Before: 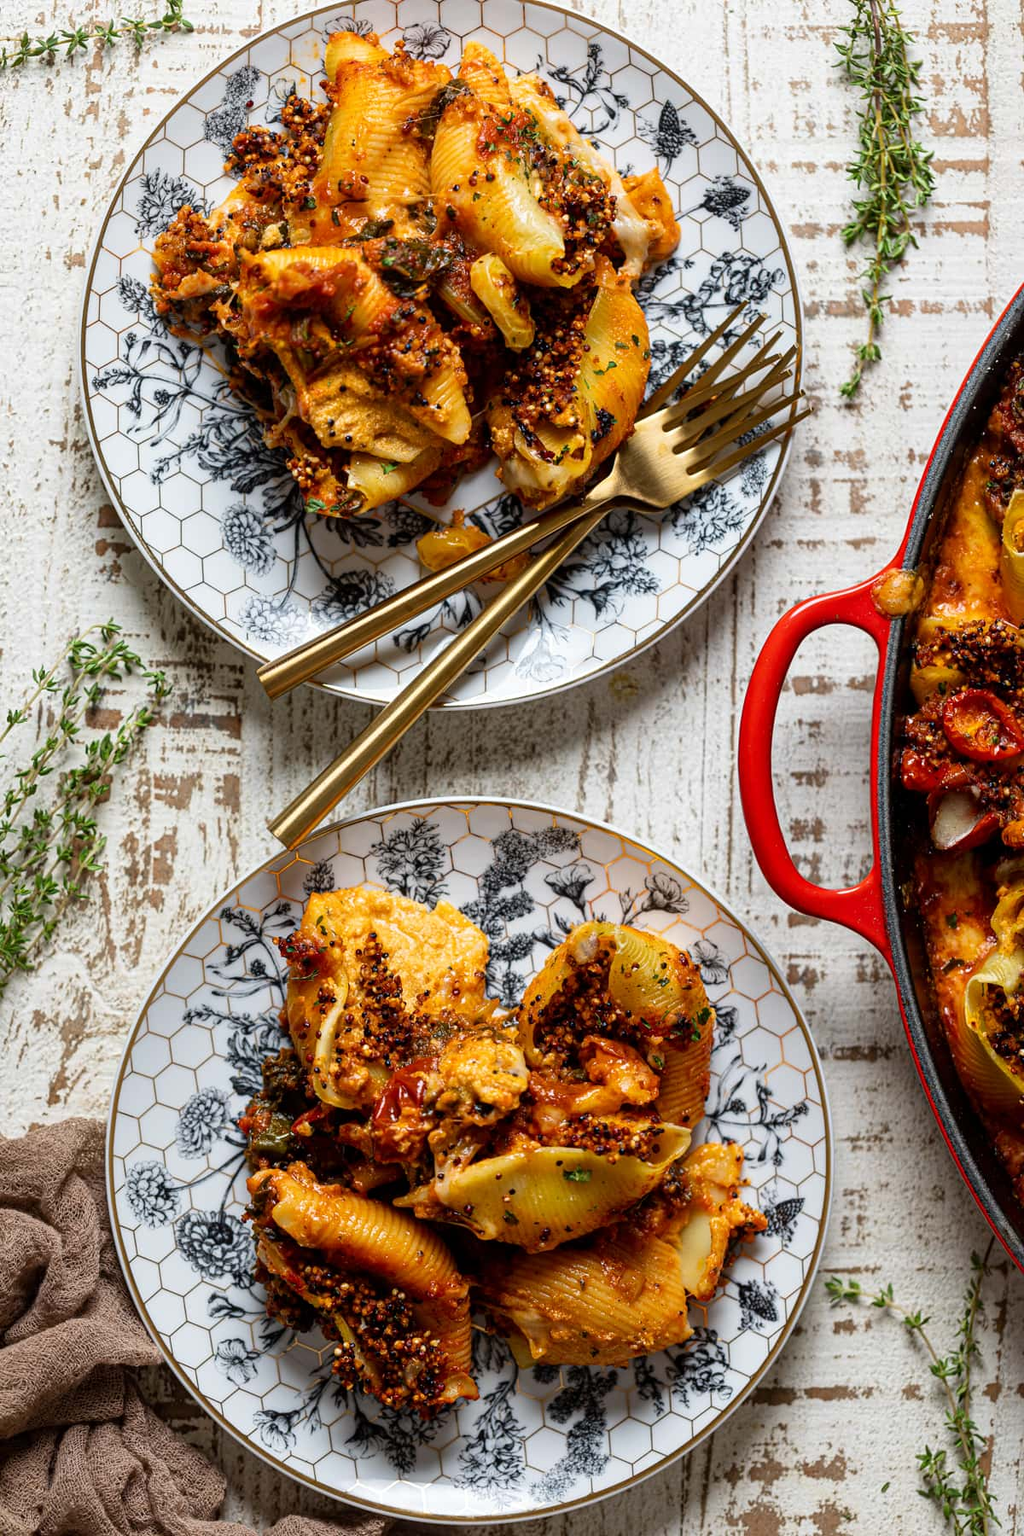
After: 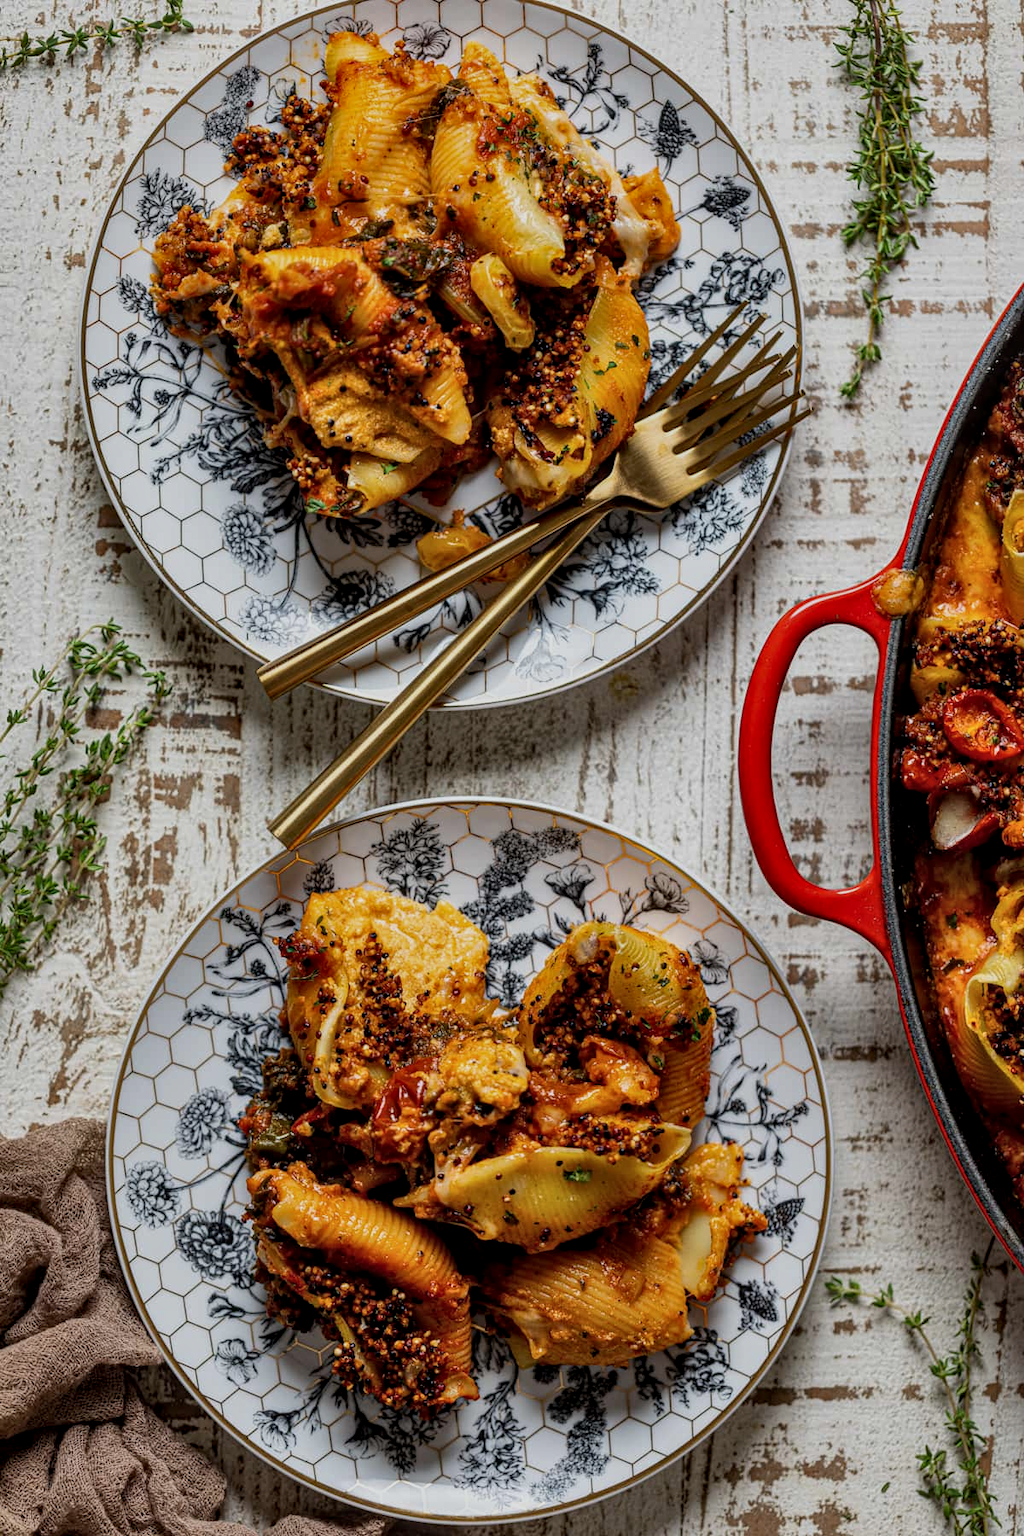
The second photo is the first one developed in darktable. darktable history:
local contrast: on, module defaults
shadows and highlights: low approximation 0.01, soften with gaussian
exposure: exposure -0.492 EV, compensate highlight preservation false
